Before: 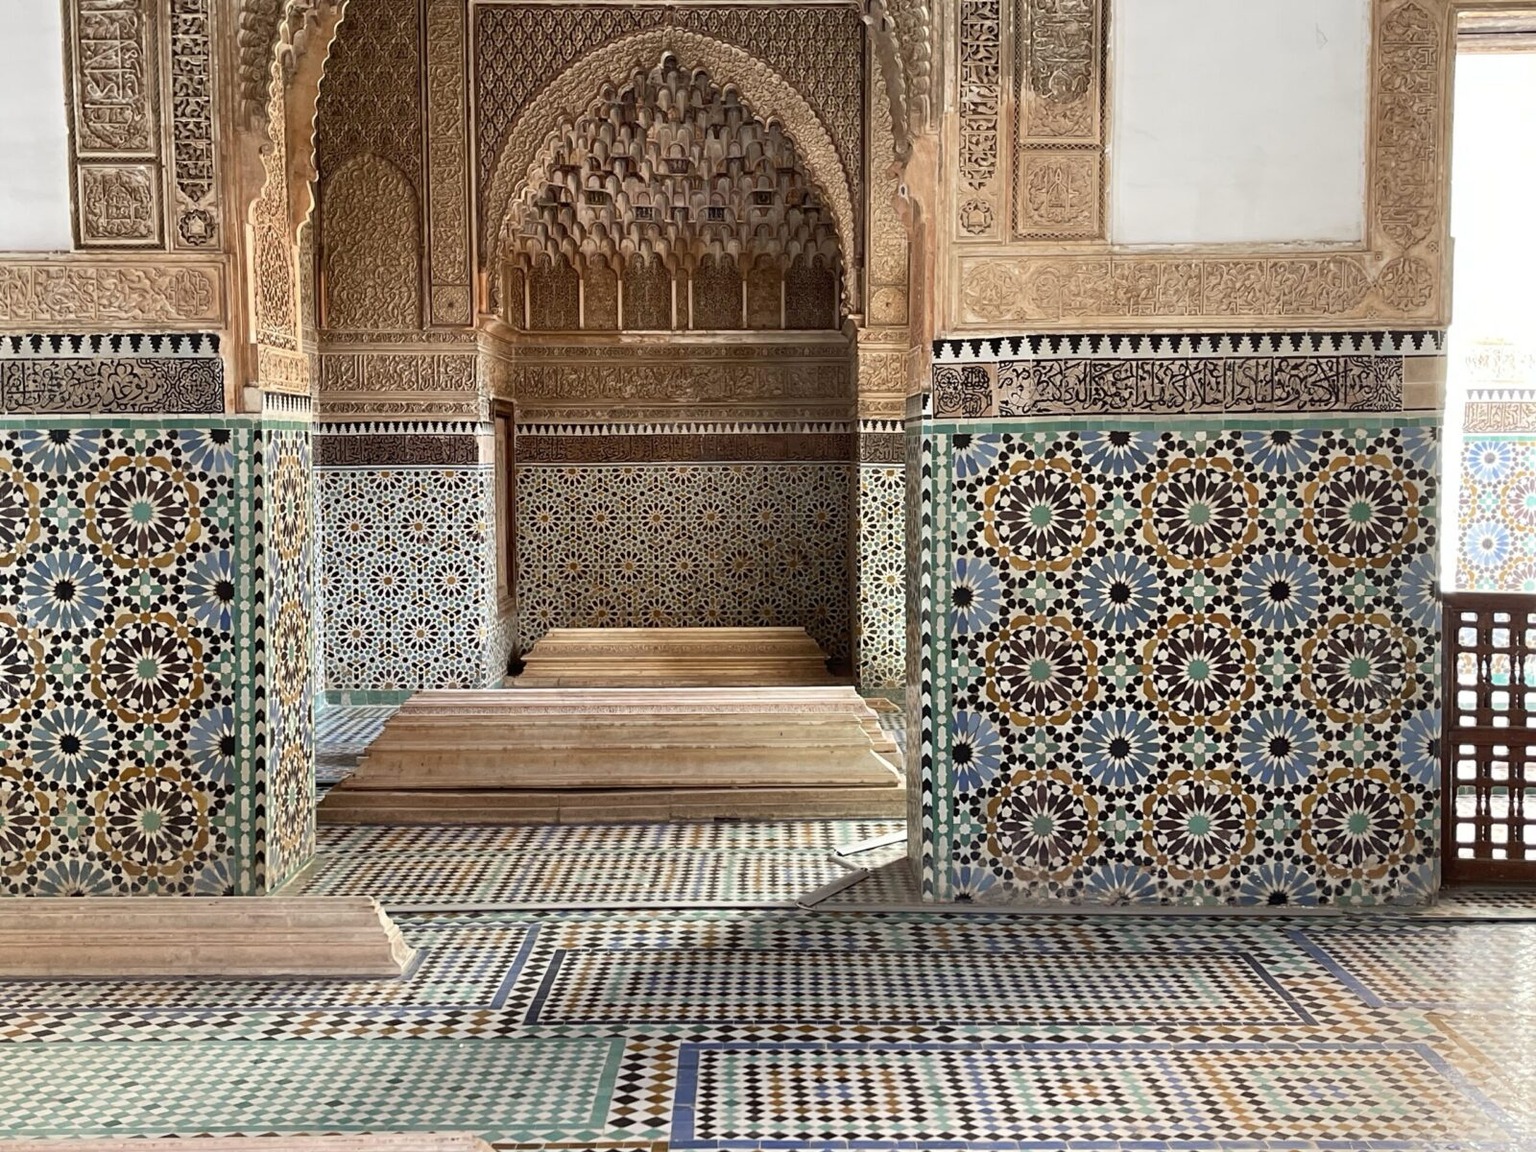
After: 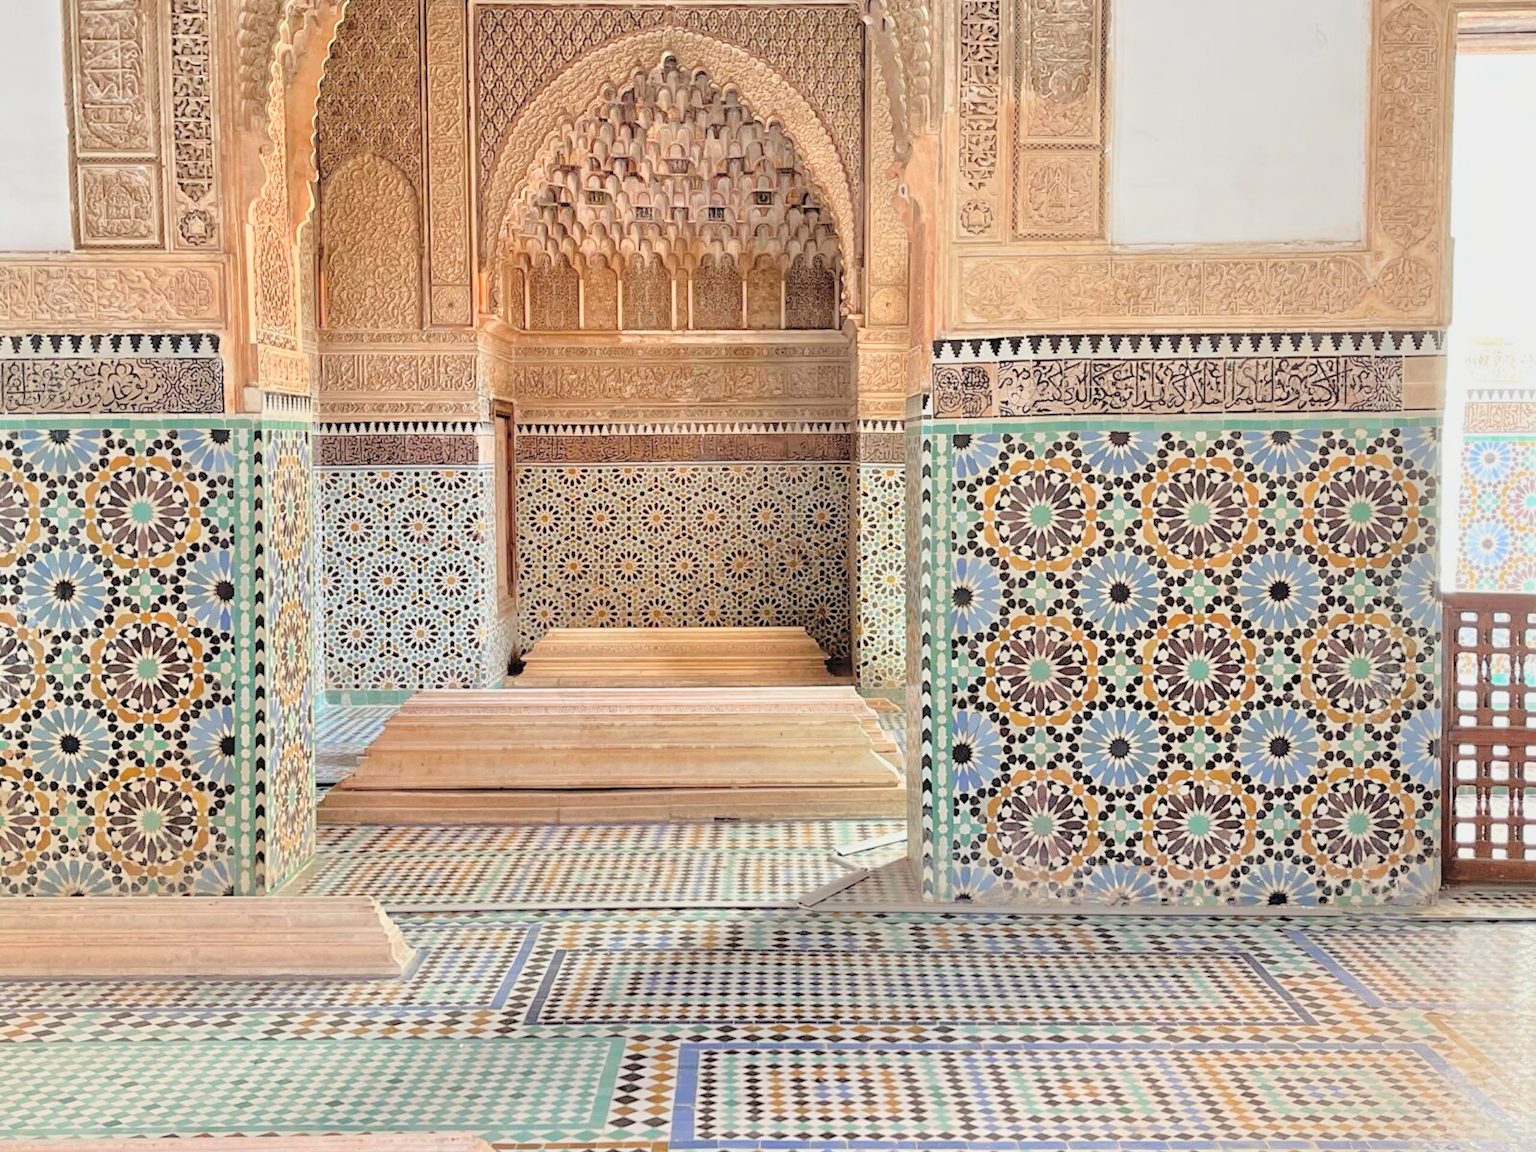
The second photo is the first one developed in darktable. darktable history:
global tonemap: drago (0.7, 100)
tone equalizer: -7 EV 0.15 EV, -6 EV 0.6 EV, -5 EV 1.15 EV, -4 EV 1.33 EV, -3 EV 1.15 EV, -2 EV 0.6 EV, -1 EV 0.15 EV, mask exposure compensation -0.5 EV
